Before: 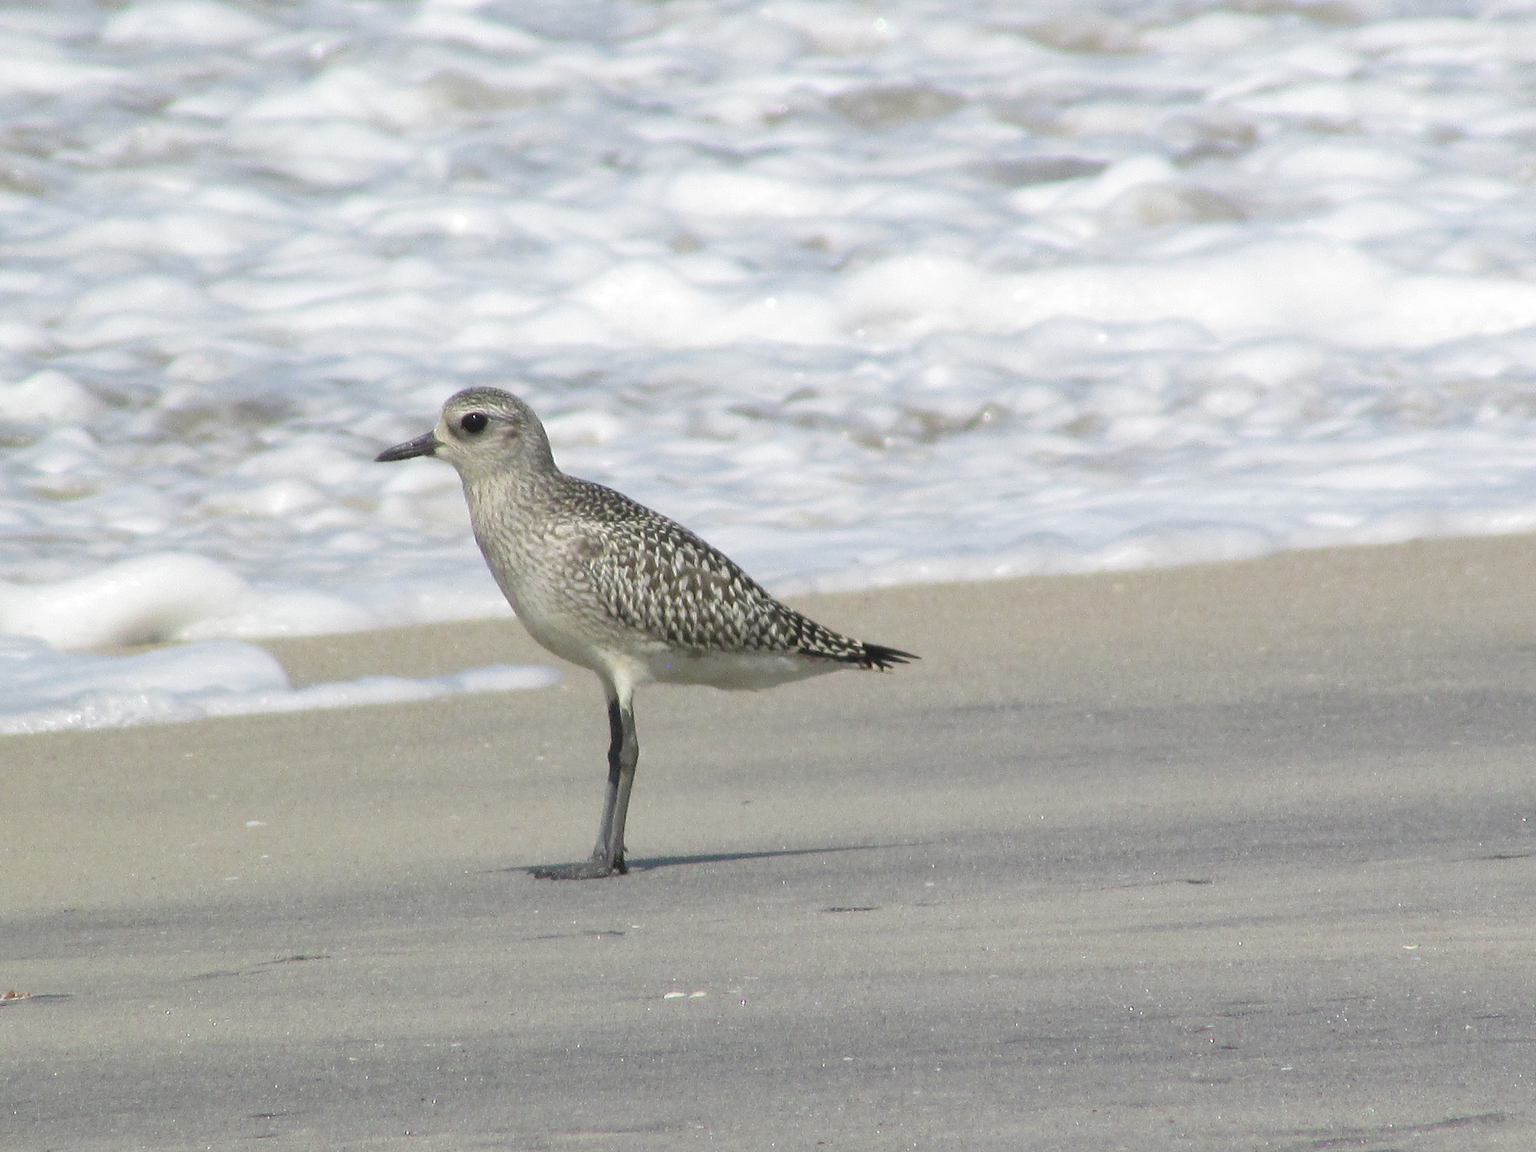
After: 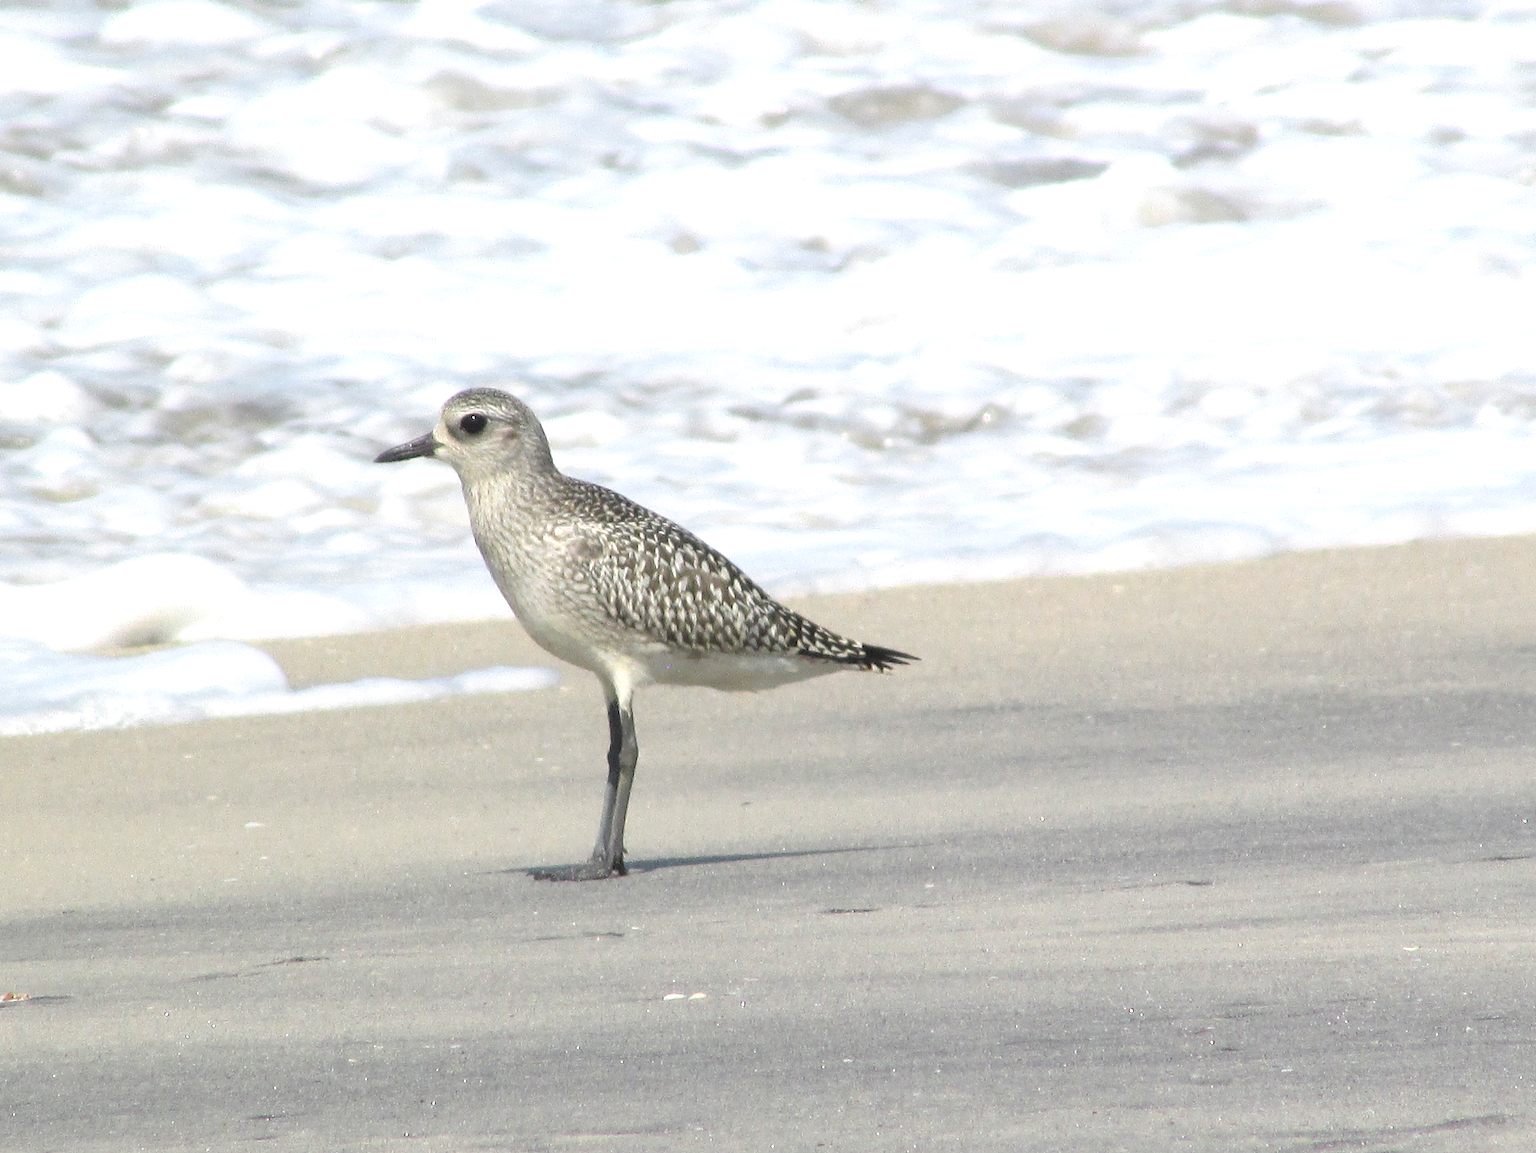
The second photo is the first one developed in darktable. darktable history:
color zones: curves: ch0 [(0.018, 0.548) (0.197, 0.654) (0.425, 0.447) (0.605, 0.658) (0.732, 0.579)]; ch1 [(0.105, 0.531) (0.224, 0.531) (0.386, 0.39) (0.618, 0.456) (0.732, 0.456) (0.956, 0.421)]; ch2 [(0.039, 0.583) (0.215, 0.465) (0.399, 0.544) (0.465, 0.548) (0.614, 0.447) (0.724, 0.43) (0.882, 0.623) (0.956, 0.632)]
exposure: exposure 0.493 EV, compensate highlight preservation false
crop and rotate: left 0.126%
